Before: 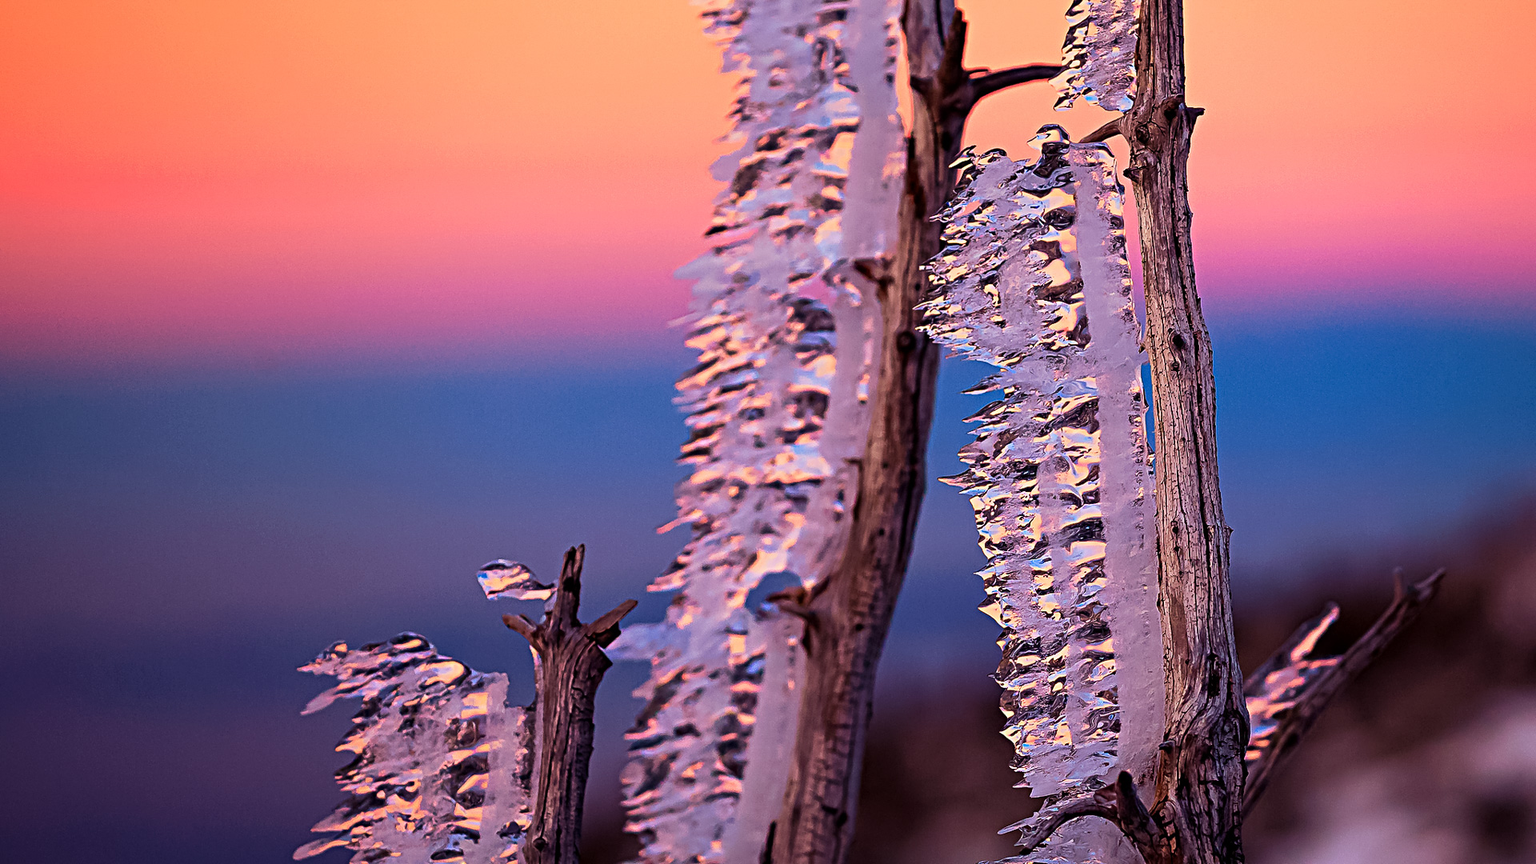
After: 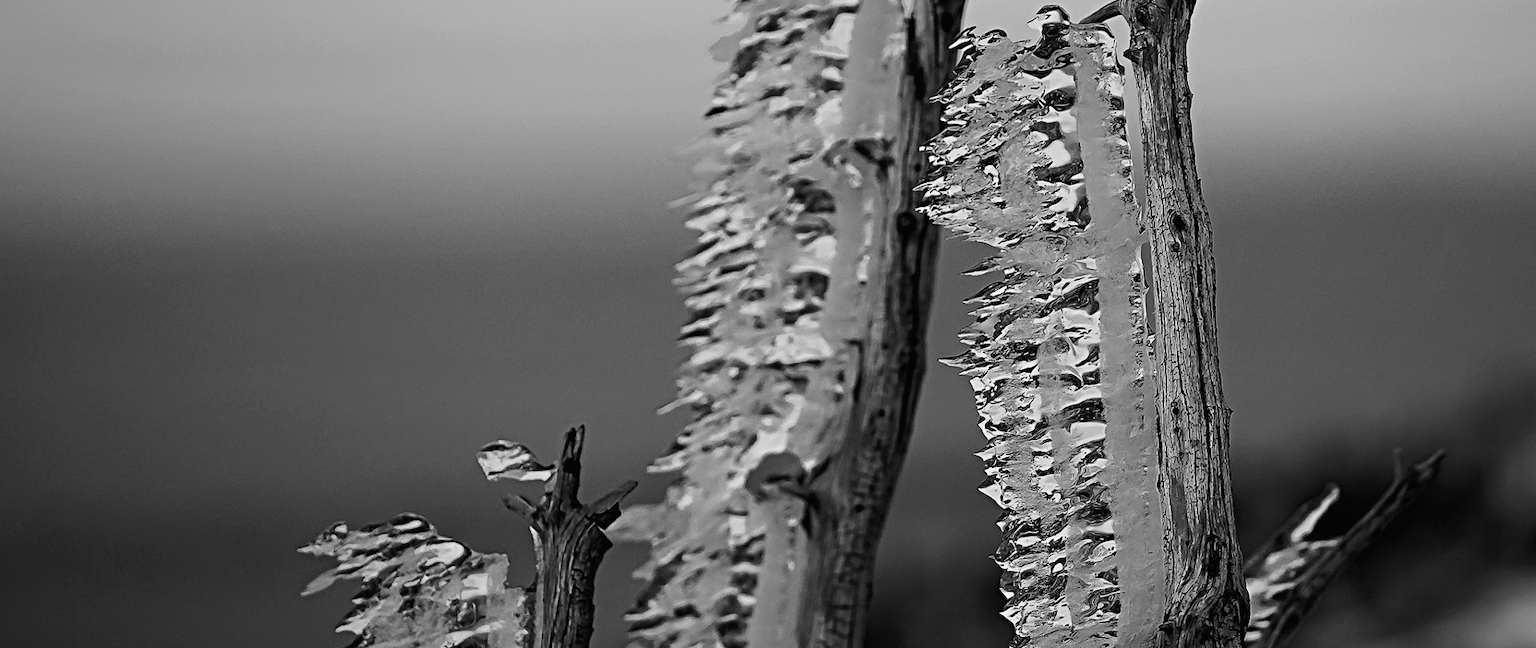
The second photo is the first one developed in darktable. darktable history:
color balance: lift [1, 0.994, 1.002, 1.006], gamma [0.957, 1.081, 1.016, 0.919], gain [0.97, 0.972, 1.01, 1.028], input saturation 91.06%, output saturation 79.8%
monochrome: on, module defaults
crop: top 13.819%, bottom 11.169%
